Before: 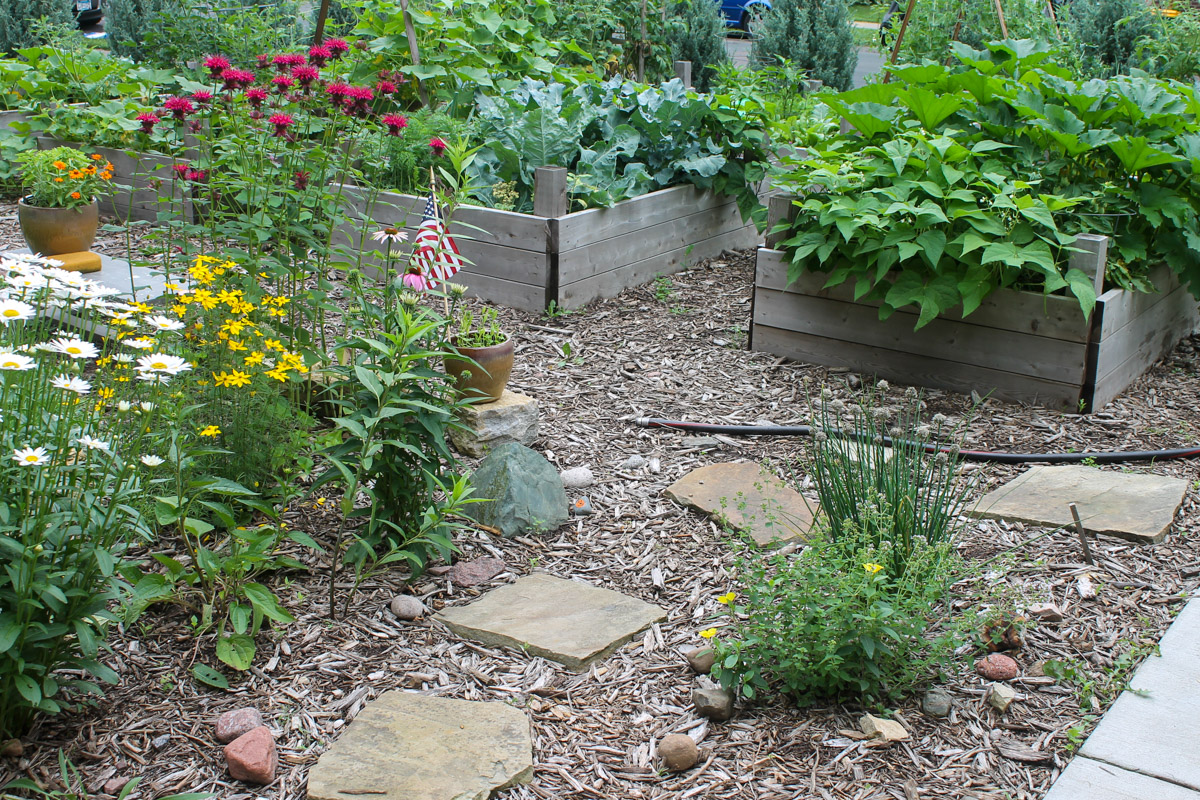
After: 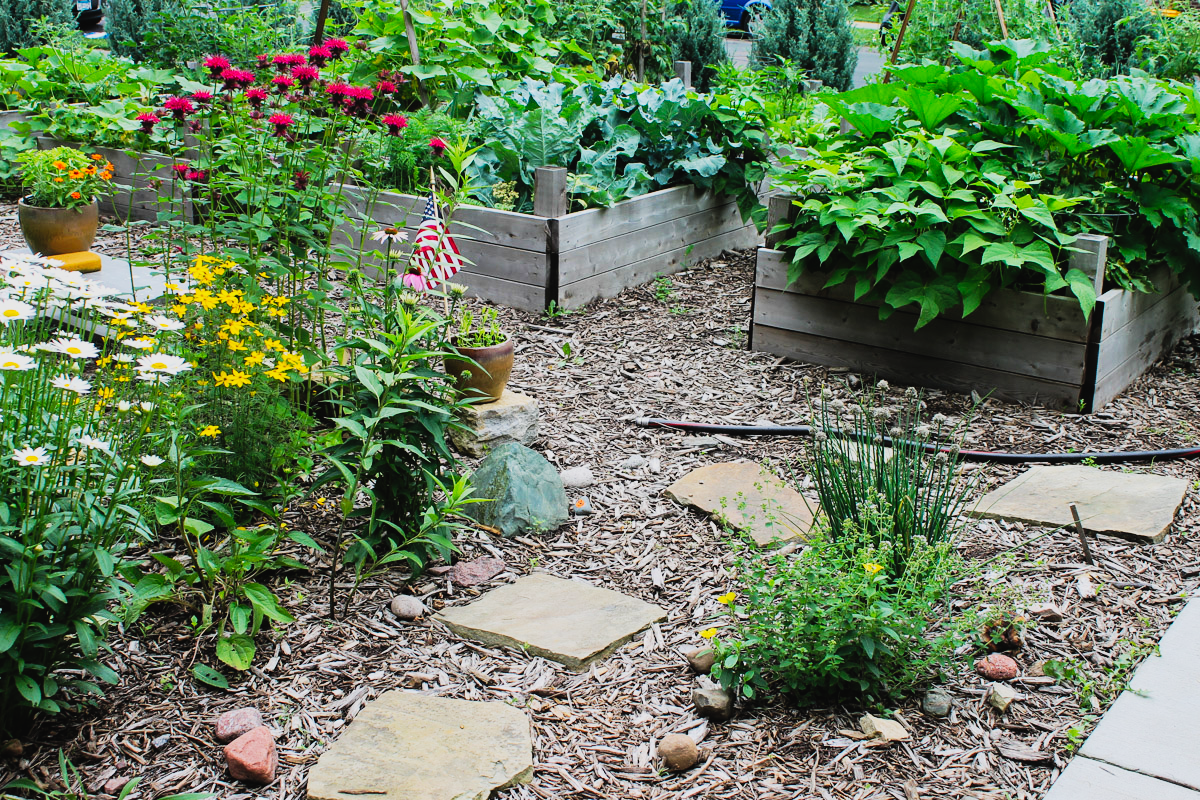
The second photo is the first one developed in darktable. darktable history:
shadows and highlights: shadows 13.65, white point adjustment 1.28, highlights -1.72, soften with gaussian
tone curve: curves: ch0 [(0, 0.023) (0.132, 0.075) (0.251, 0.186) (0.463, 0.461) (0.662, 0.757) (0.854, 0.909) (1, 0.973)]; ch1 [(0, 0) (0.447, 0.411) (0.483, 0.469) (0.498, 0.496) (0.518, 0.514) (0.561, 0.579) (0.604, 0.645) (0.669, 0.73) (0.819, 0.93) (1, 1)]; ch2 [(0, 0) (0.307, 0.315) (0.425, 0.438) (0.483, 0.477) (0.503, 0.503) (0.526, 0.534) (0.567, 0.569) (0.617, 0.674) (0.703, 0.797) (0.985, 0.966)], preserve colors none
filmic rgb: black relative exposure -7.65 EV, white relative exposure 4.56 EV, threshold 3.03 EV, hardness 3.61, color science v6 (2022), iterations of high-quality reconstruction 10, enable highlight reconstruction true
